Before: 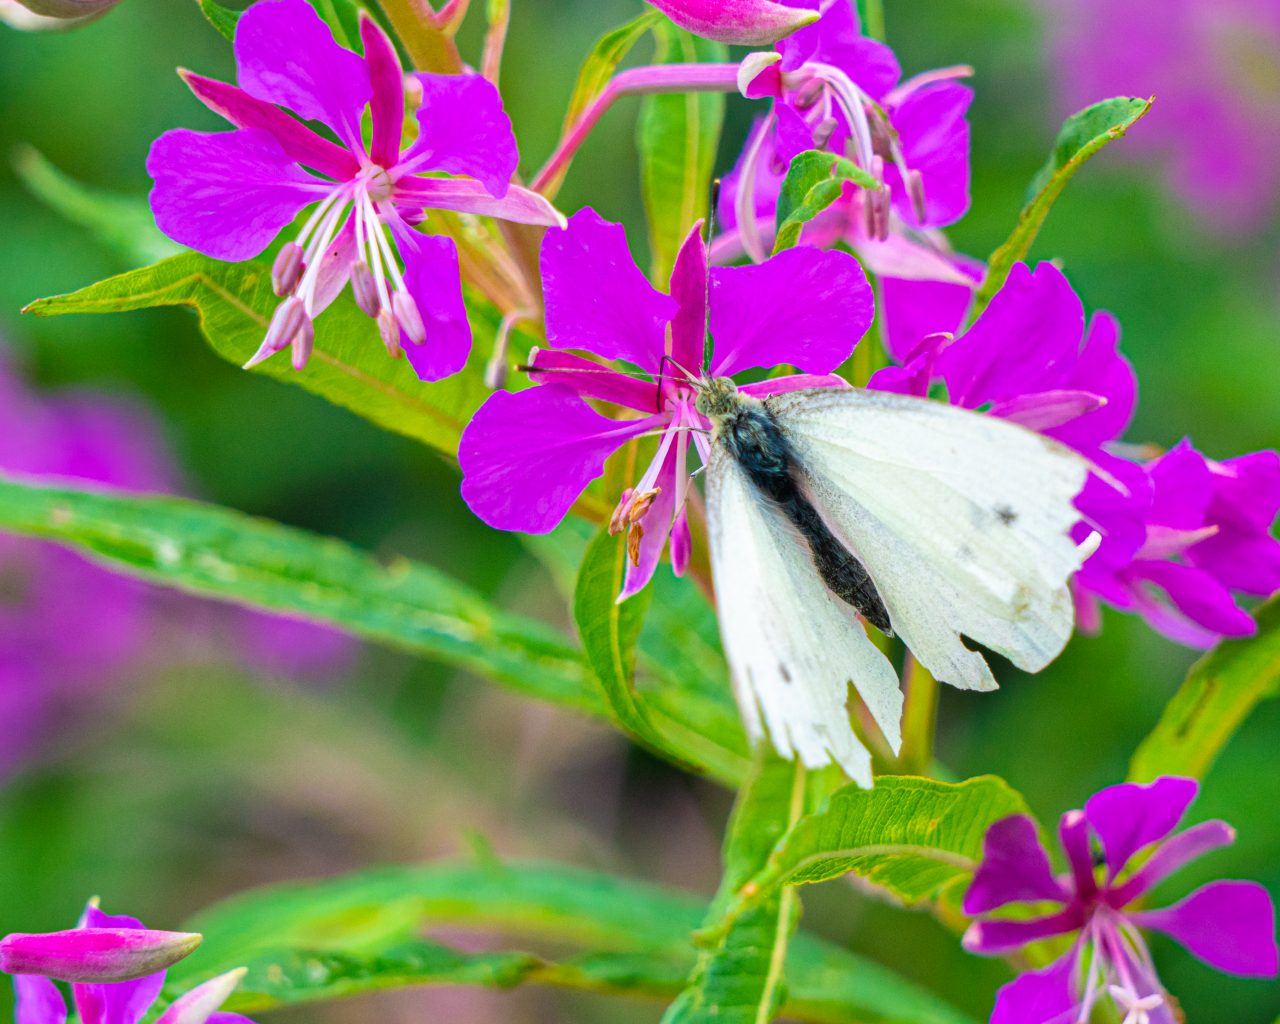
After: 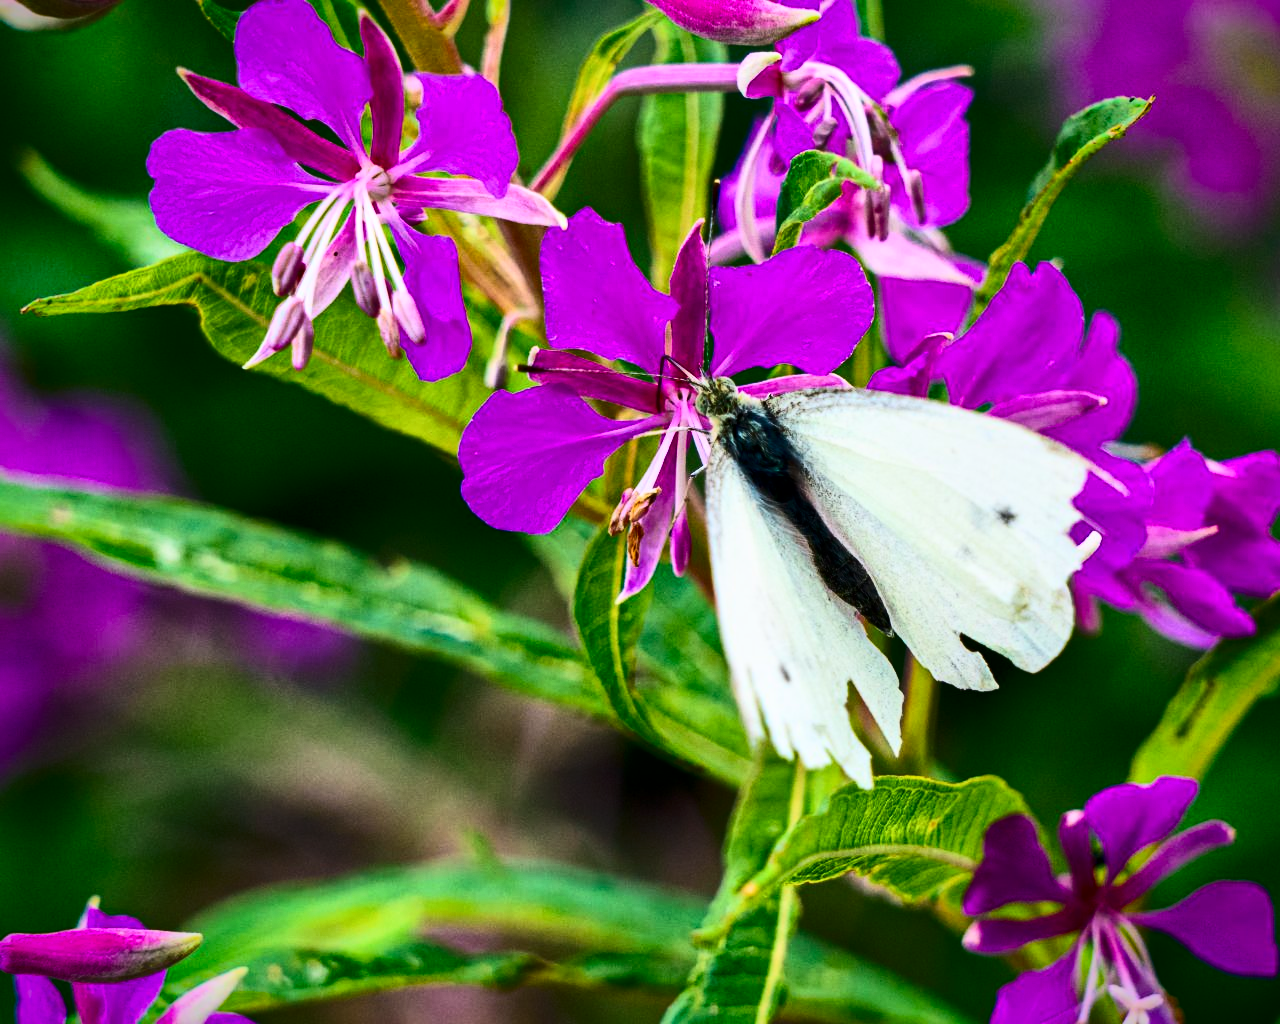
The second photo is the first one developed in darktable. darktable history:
vignetting: fall-off start 88.53%, fall-off radius 44.2%, saturation 0.376, width/height ratio 1.161
tone equalizer: -8 EV -0.75 EV, -7 EV -0.7 EV, -6 EV -0.6 EV, -5 EV -0.4 EV, -3 EV 0.4 EV, -2 EV 0.6 EV, -1 EV 0.7 EV, +0 EV 0.75 EV, edges refinement/feathering 500, mask exposure compensation -1.57 EV, preserve details no
contrast brightness saturation: contrast 0.4, brightness 0.1, saturation 0.21
exposure: exposure -1 EV, compensate highlight preservation false
local contrast: mode bilateral grid, contrast 20, coarseness 50, detail 132%, midtone range 0.2
